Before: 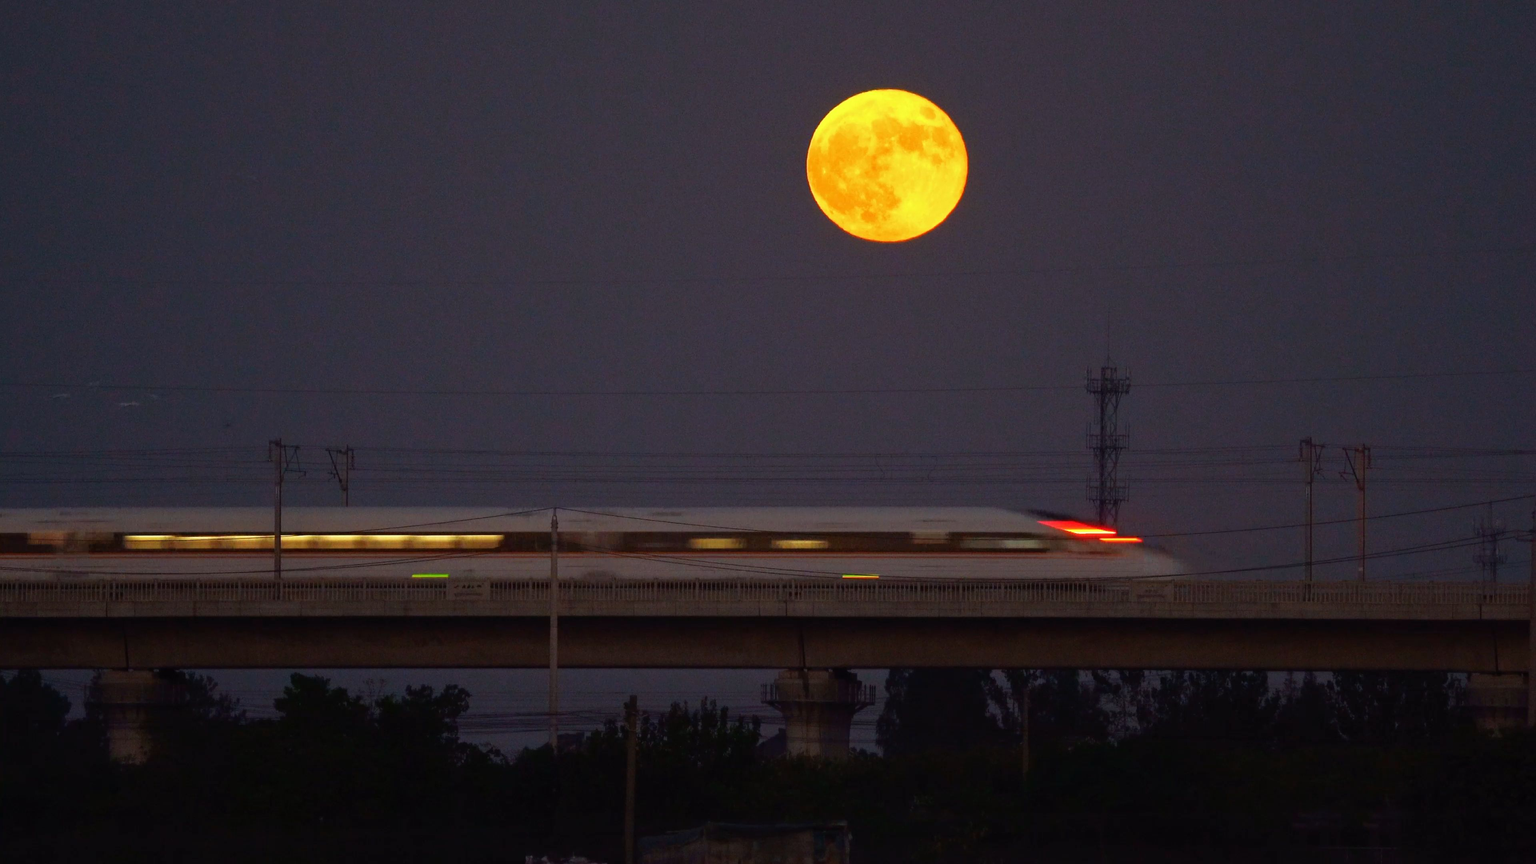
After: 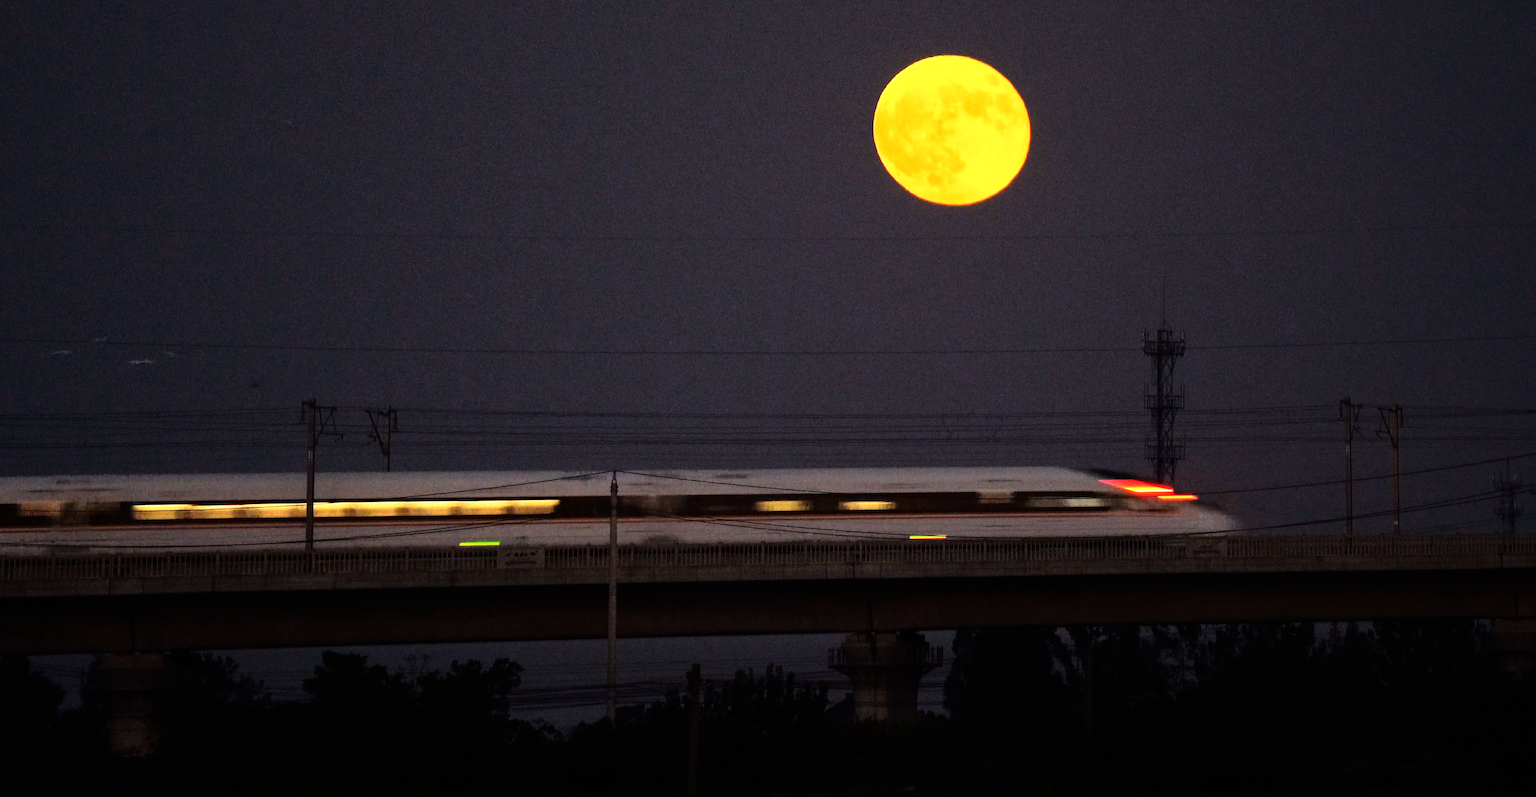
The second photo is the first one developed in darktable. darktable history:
rgb curve: curves: ch0 [(0, 0) (0.21, 0.15) (0.24, 0.21) (0.5, 0.75) (0.75, 0.96) (0.89, 0.99) (1, 1)]; ch1 [(0, 0.02) (0.21, 0.13) (0.25, 0.2) (0.5, 0.67) (0.75, 0.9) (0.89, 0.97) (1, 1)]; ch2 [(0, 0.02) (0.21, 0.13) (0.25, 0.2) (0.5, 0.67) (0.75, 0.9) (0.89, 0.97) (1, 1)], compensate middle gray true
rotate and perspective: rotation -0.013°, lens shift (vertical) -0.027, lens shift (horizontal) 0.178, crop left 0.016, crop right 0.989, crop top 0.082, crop bottom 0.918
